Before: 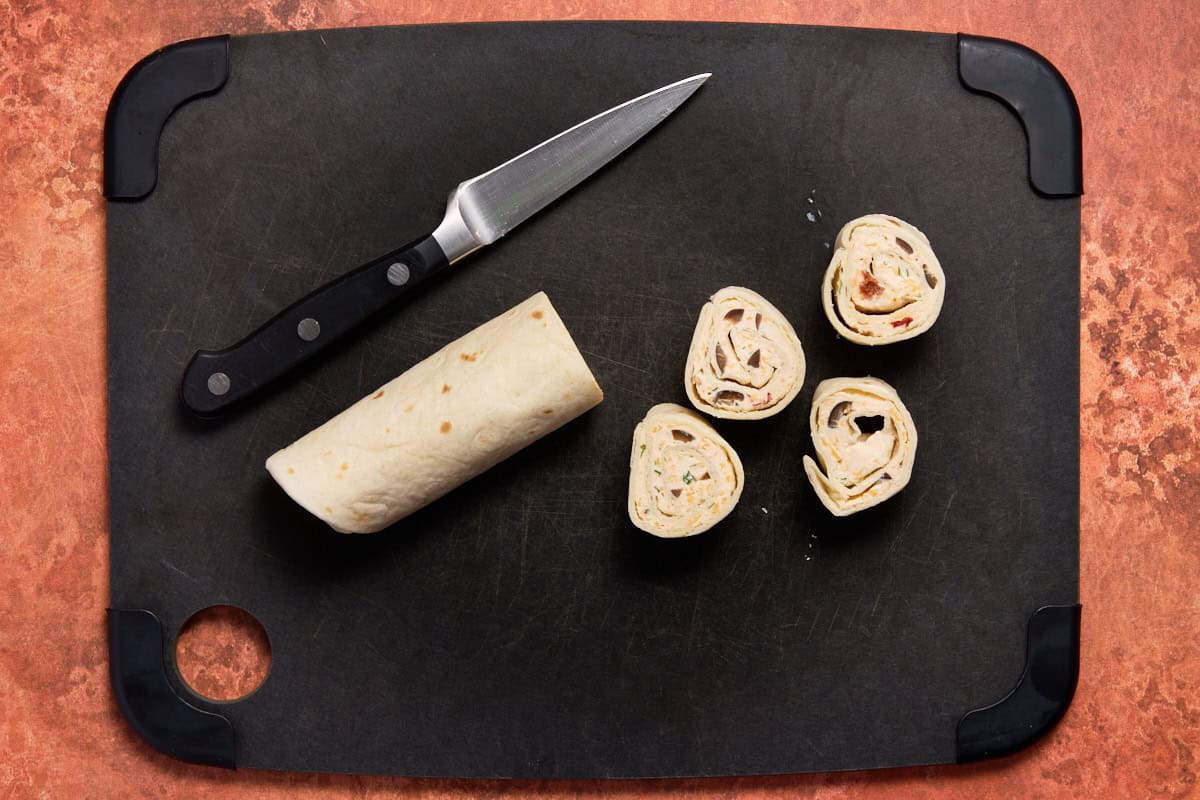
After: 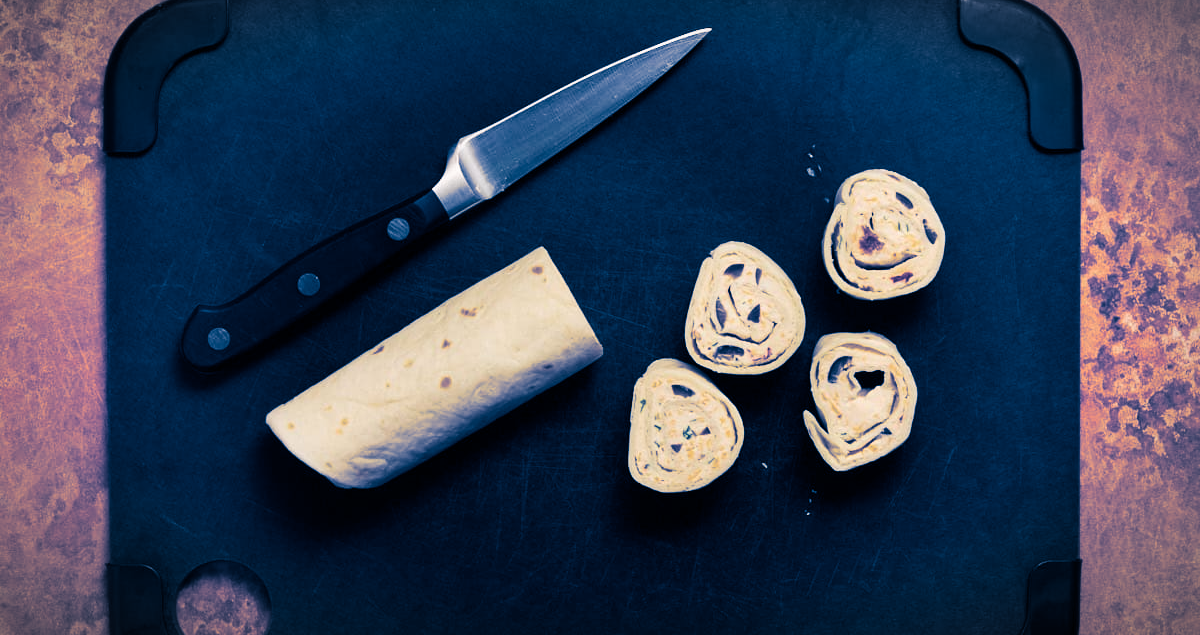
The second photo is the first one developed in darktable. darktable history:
crop and rotate: top 5.667%, bottom 14.937%
vignetting: fall-off start 87%, automatic ratio true
split-toning: shadows › hue 226.8°, shadows › saturation 1, highlights › saturation 0, balance -61.41
